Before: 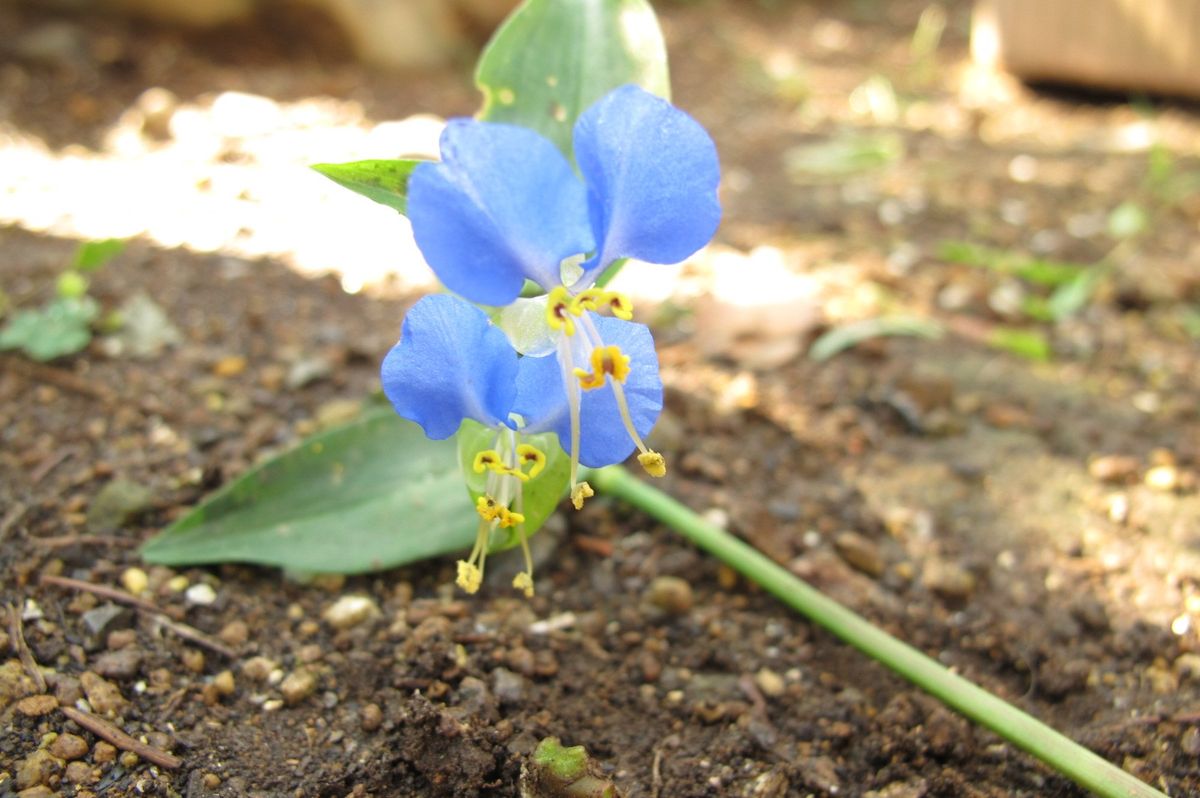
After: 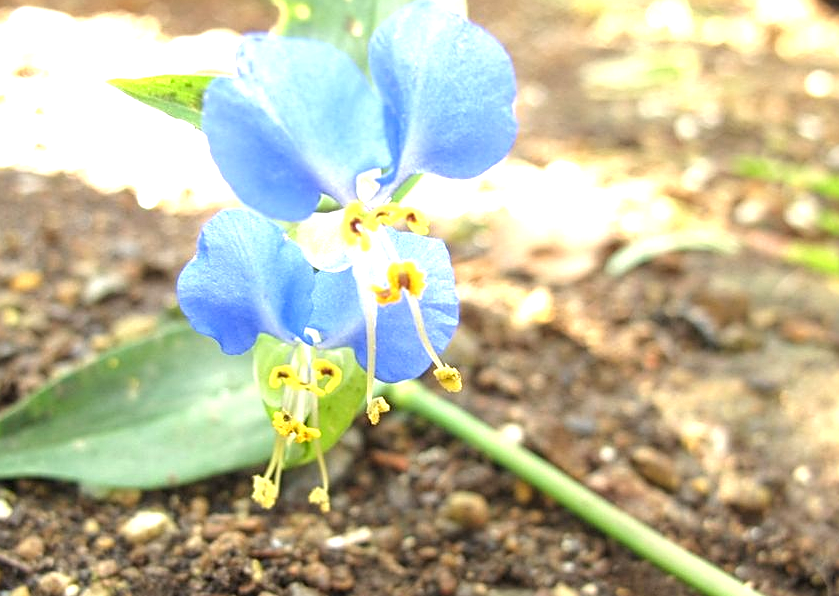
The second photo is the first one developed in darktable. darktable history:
local contrast: on, module defaults
sharpen: on, module defaults
exposure: black level correction 0, exposure 0.7 EV, compensate exposure bias true, compensate highlight preservation false
crop and rotate: left 17.046%, top 10.659%, right 12.989%, bottom 14.553%
